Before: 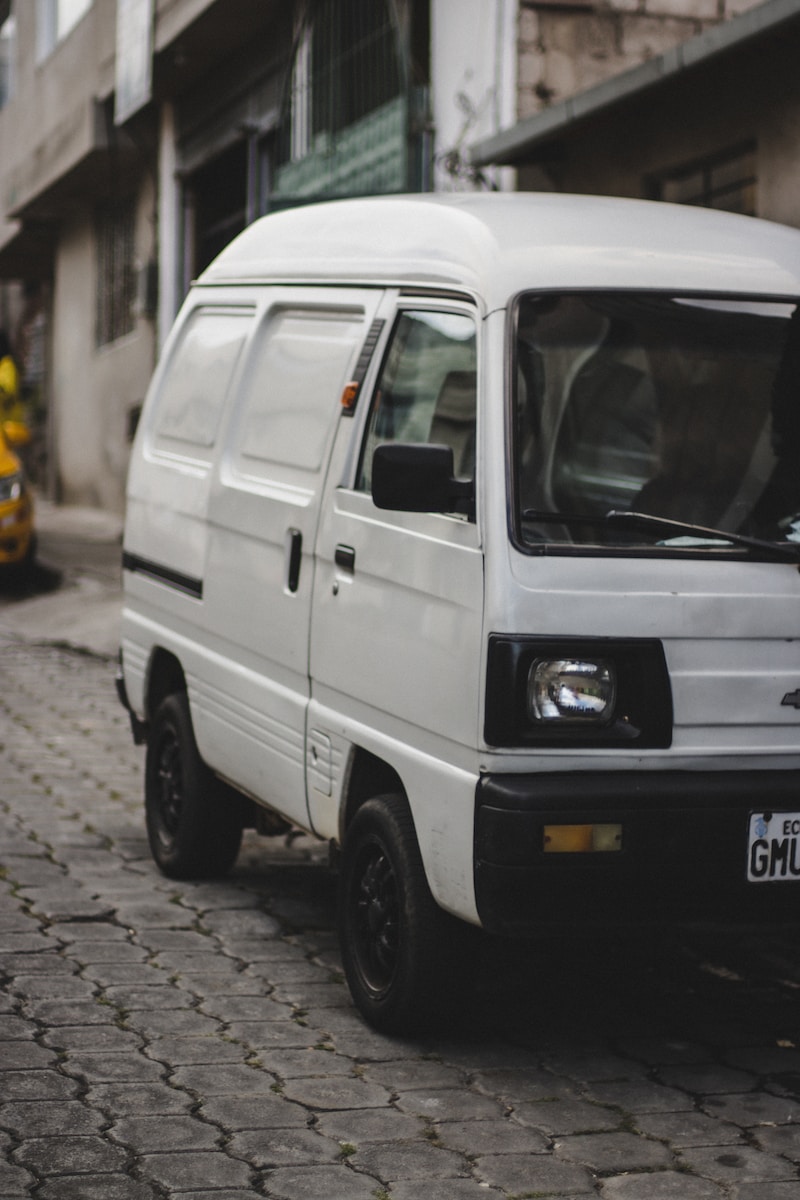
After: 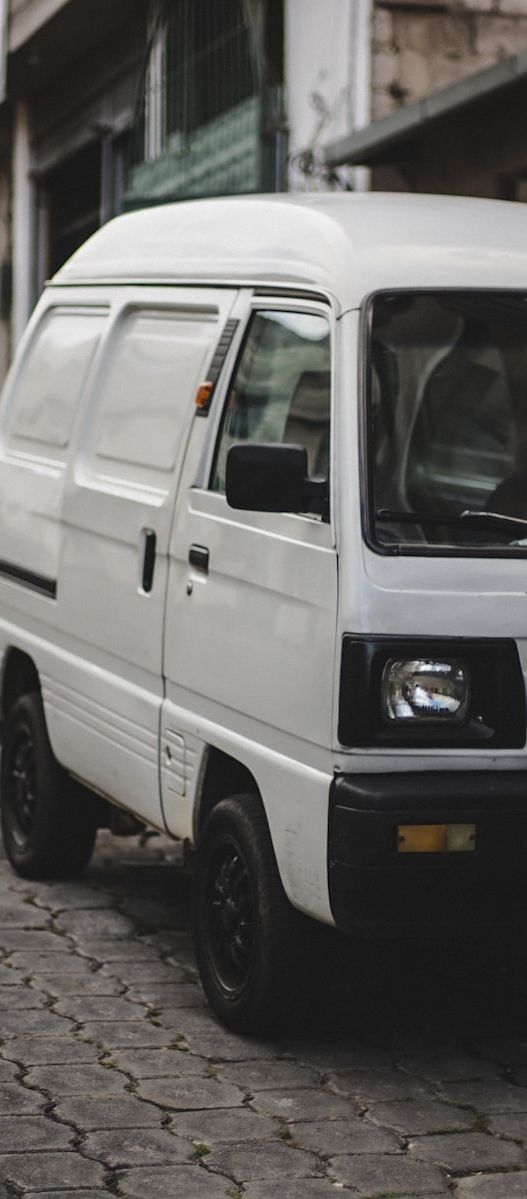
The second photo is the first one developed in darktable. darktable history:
sharpen: amount 0.212
crop and rotate: left 18.495%, right 15.536%
